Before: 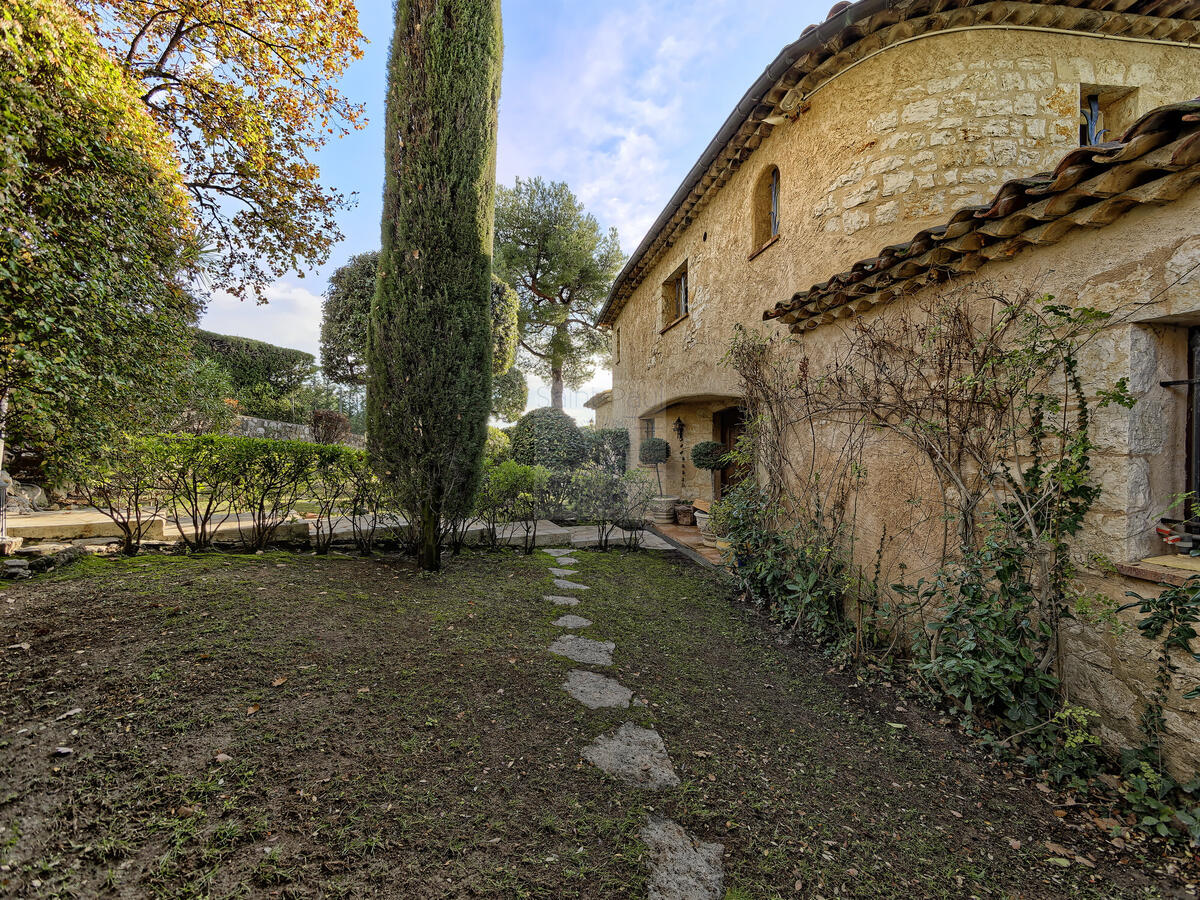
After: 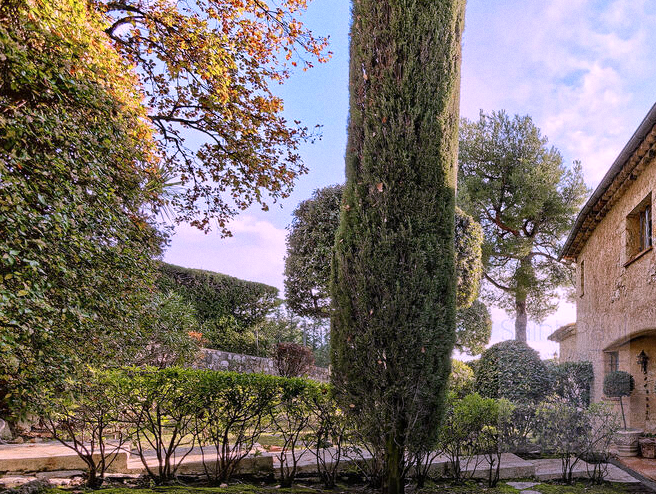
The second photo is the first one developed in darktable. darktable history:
contrast brightness saturation: contrast 0.04, saturation 0.16
grain: coarseness 0.47 ISO
crop and rotate: left 3.047%, top 7.509%, right 42.236%, bottom 37.598%
color correction: highlights a* 15.46, highlights b* -20.56
